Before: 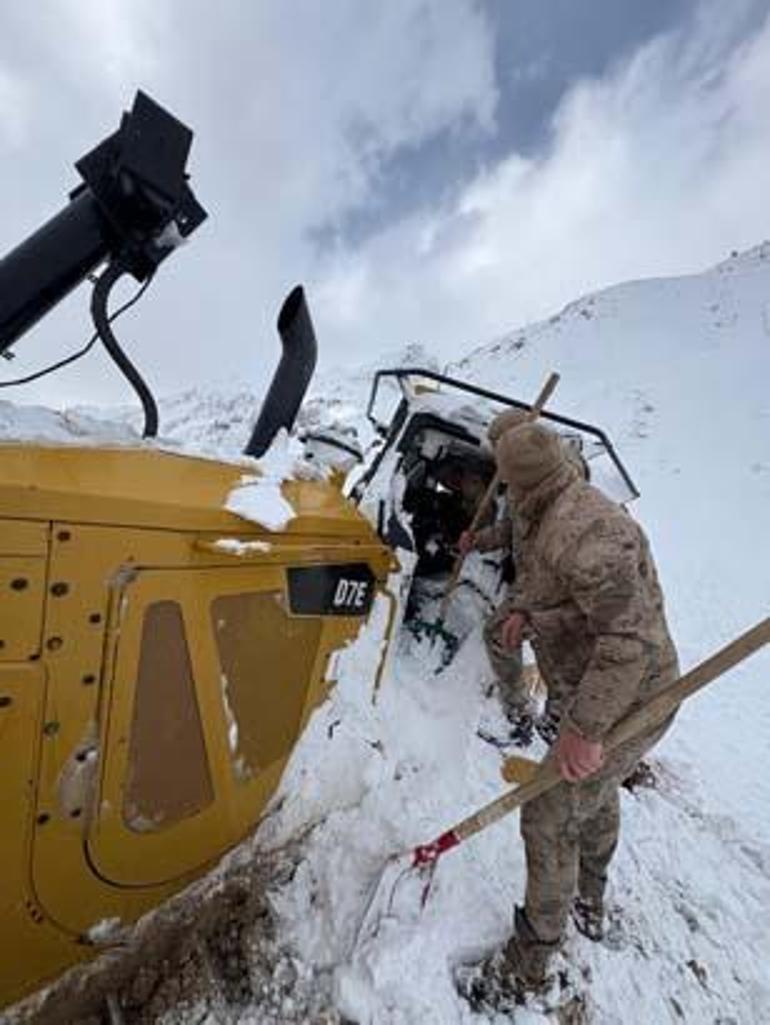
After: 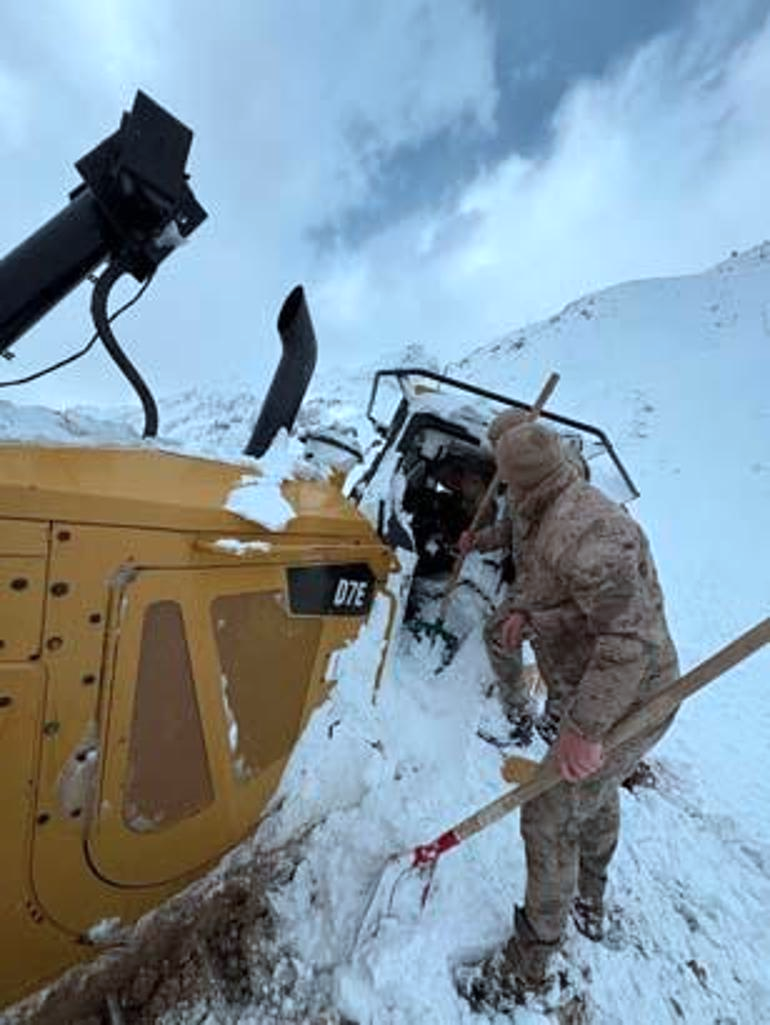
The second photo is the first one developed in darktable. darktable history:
white balance: red 1.045, blue 0.932
color correction: highlights a* -9.35, highlights b* -23.15
color balance: mode lift, gamma, gain (sRGB)
